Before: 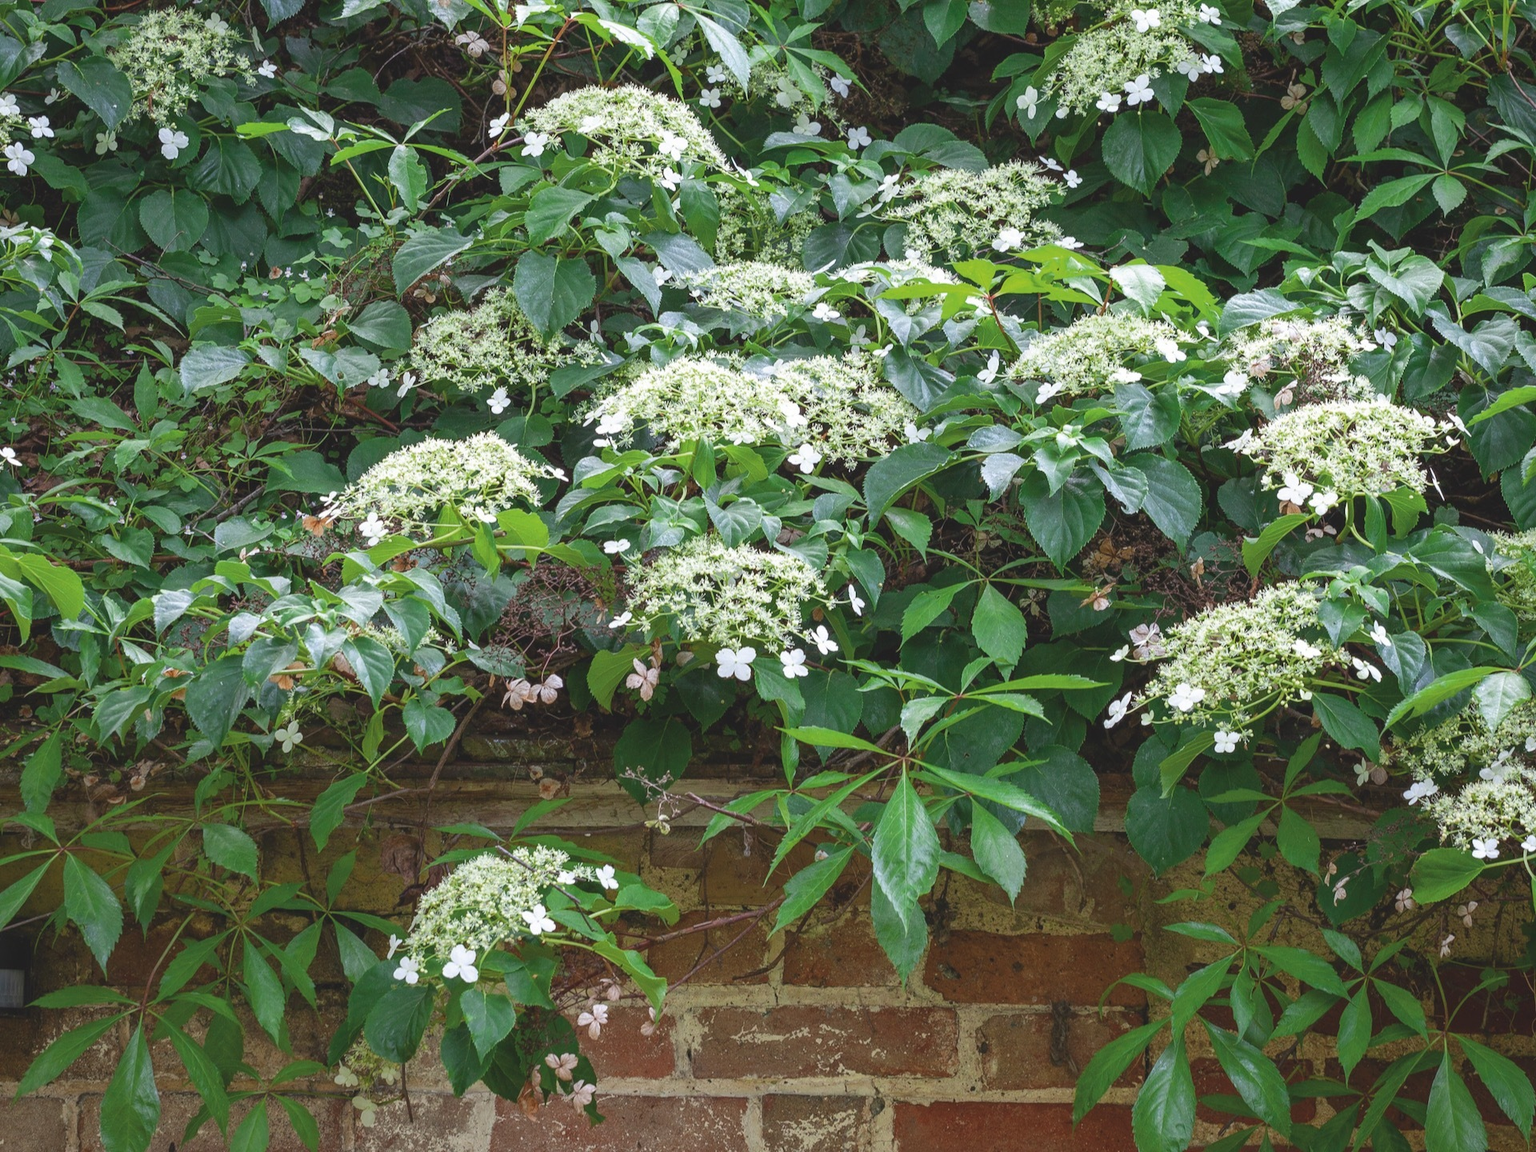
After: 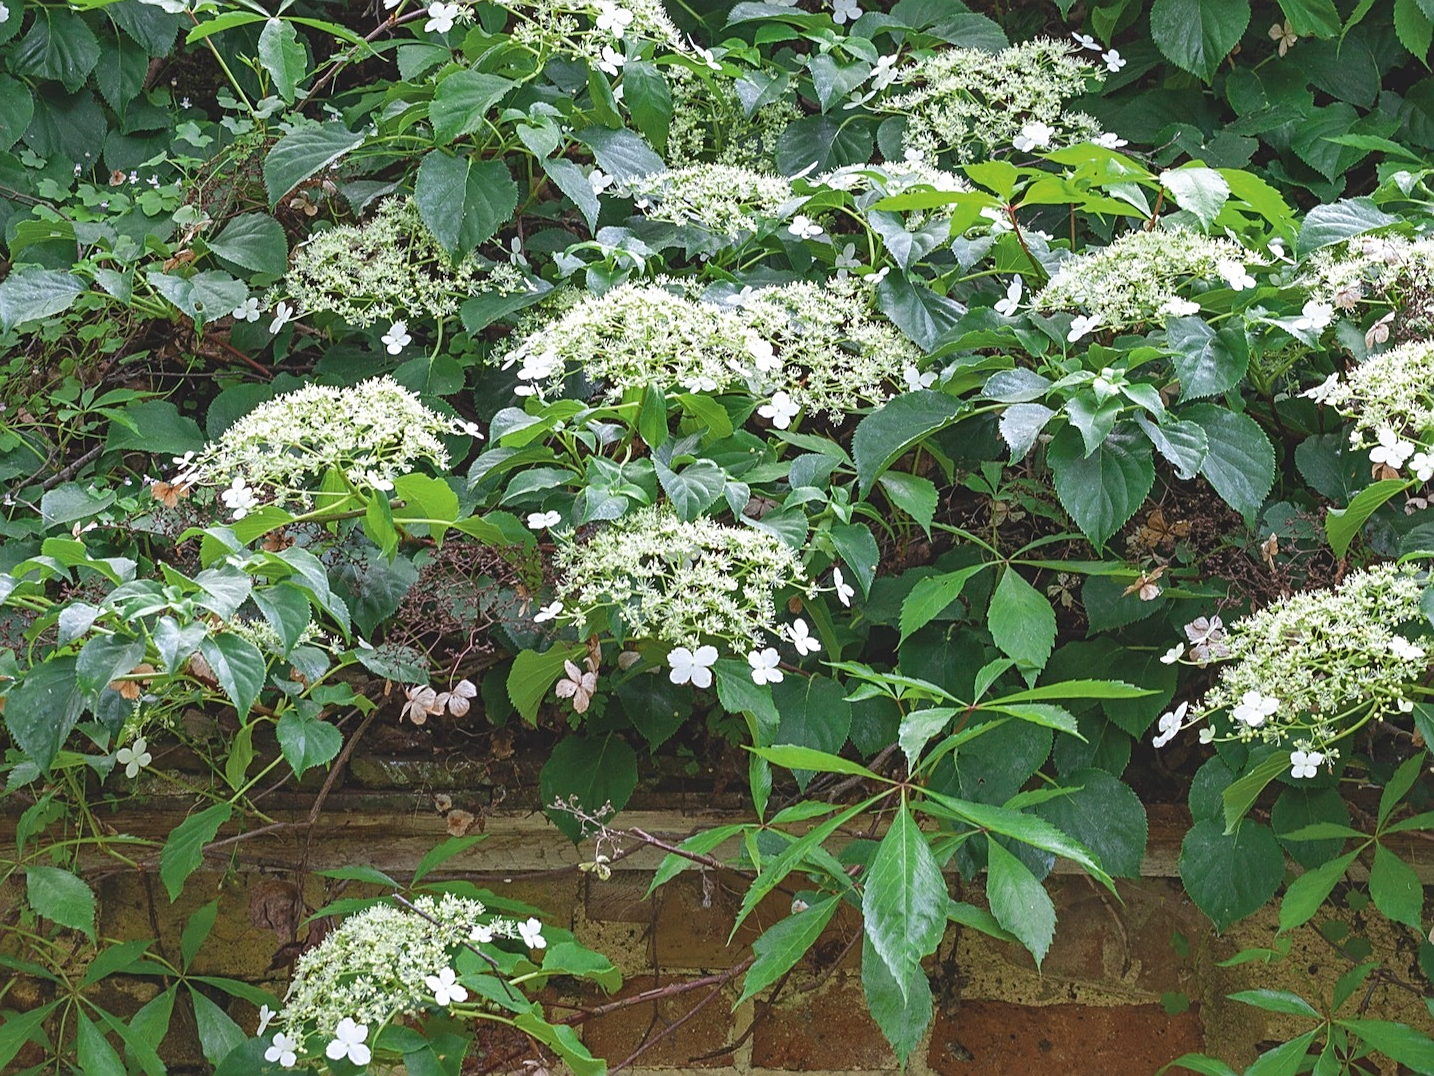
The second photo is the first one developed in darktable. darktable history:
shadows and highlights: white point adjustment 0.1, highlights -70, soften with gaussian
crop and rotate: left 11.831%, top 11.346%, right 13.429%, bottom 13.899%
exposure: black level correction 0.001, exposure 0.014 EV, compensate highlight preservation false
sharpen: on, module defaults
